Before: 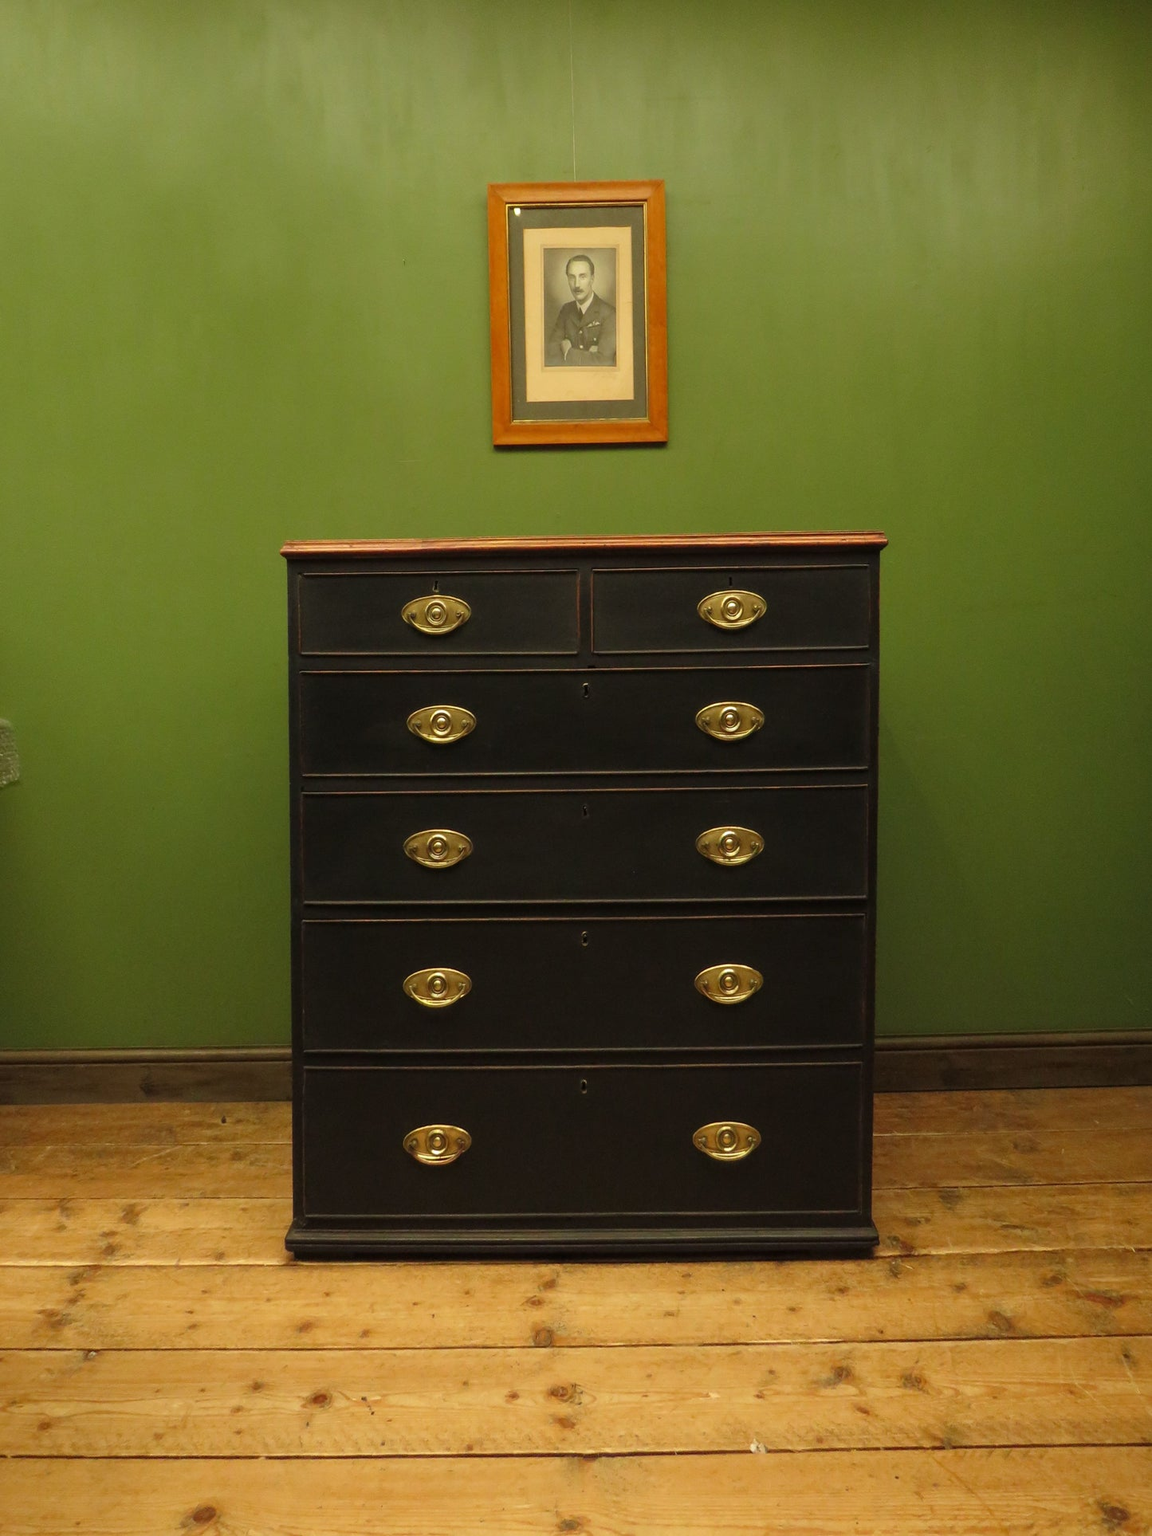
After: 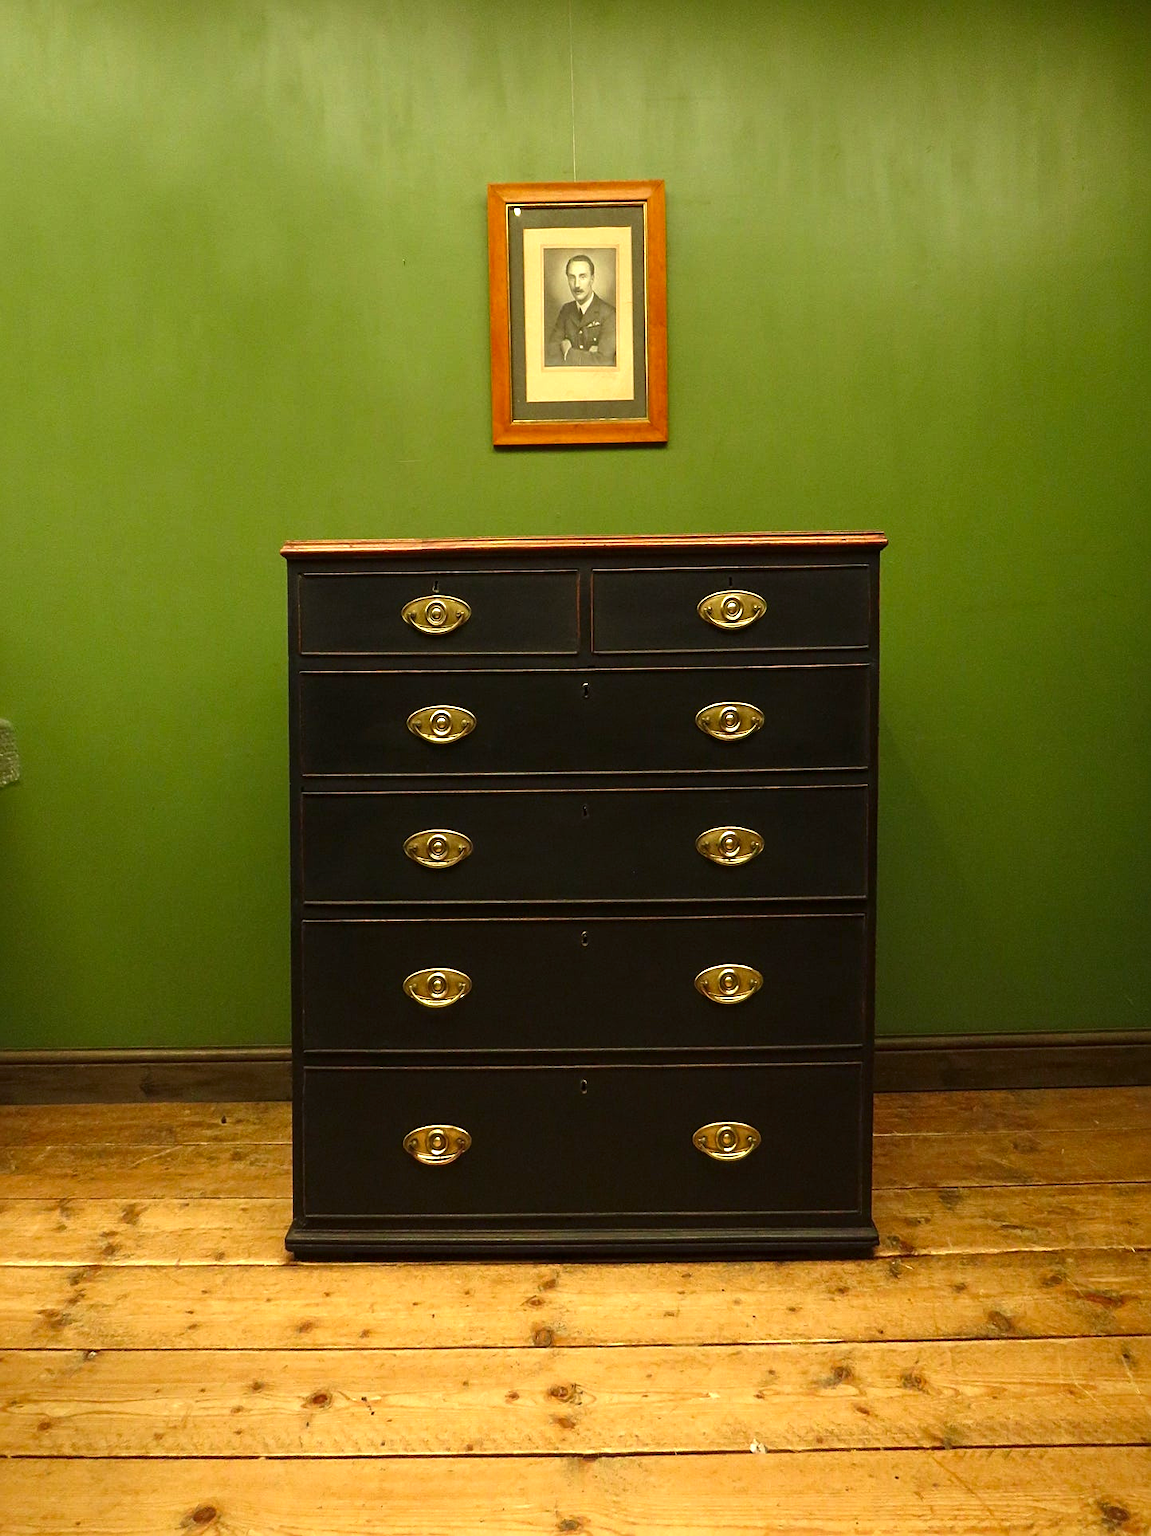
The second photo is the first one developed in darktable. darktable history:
contrast brightness saturation: contrast 0.07, brightness -0.13, saturation 0.06
exposure: black level correction 0, exposure 0.7 EV, compensate exposure bias true, compensate highlight preservation false
sharpen: radius 2.167, amount 0.381, threshold 0
